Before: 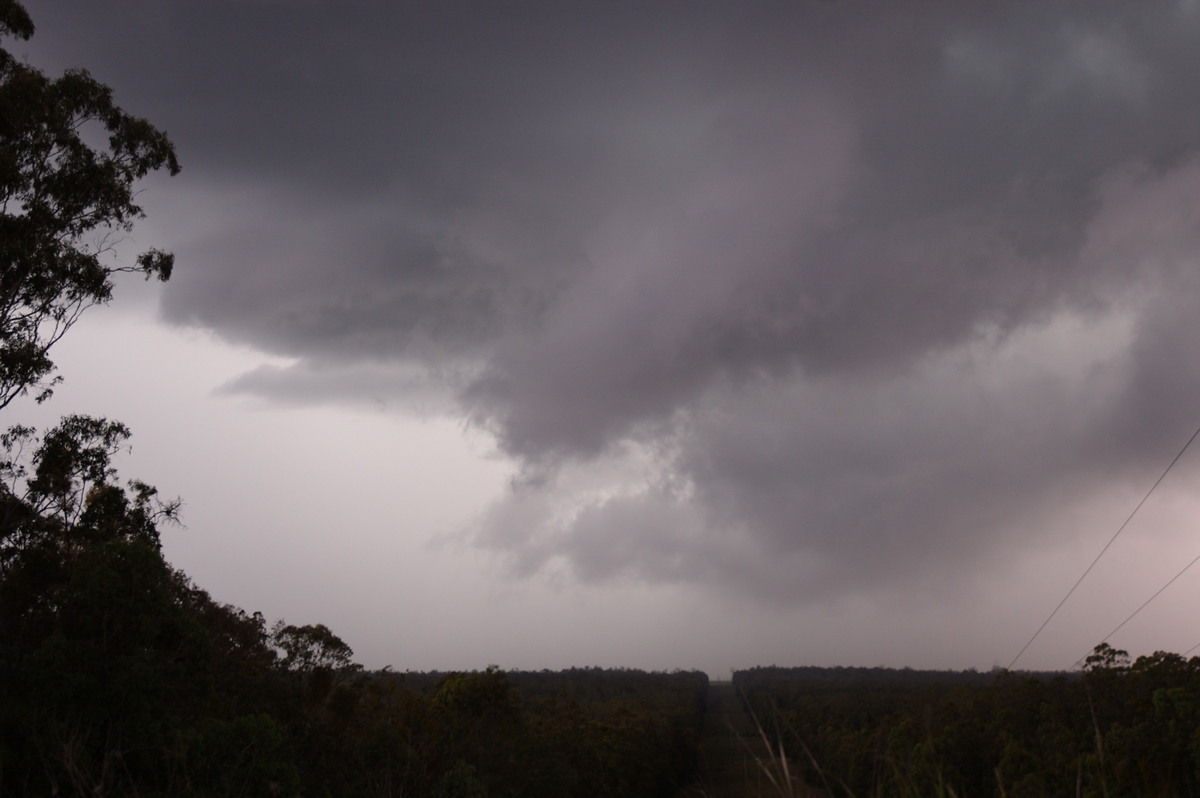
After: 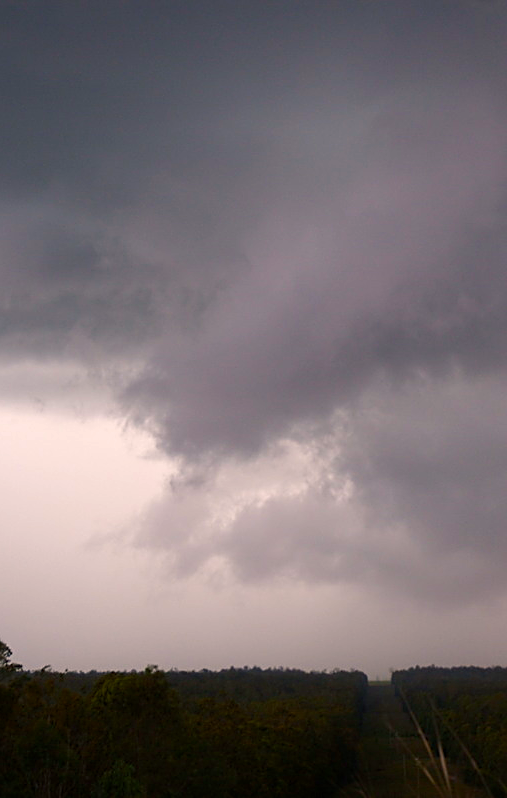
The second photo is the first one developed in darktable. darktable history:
sharpen: on, module defaults
color balance rgb: shadows lift › luminance -7.773%, shadows lift › chroma 2.149%, shadows lift › hue 168.13°, highlights gain › chroma 1.735%, highlights gain › hue 55.95°, linear chroma grading › global chroma 9.662%, perceptual saturation grading › global saturation 35.017%, perceptual saturation grading › highlights -29.977%, perceptual saturation grading › shadows 35.231%, perceptual brilliance grading › global brilliance 10.99%
exposure: black level correction 0.001, exposure 0.016 EV, compensate highlight preservation false
crop: left 28.432%, right 29.272%
